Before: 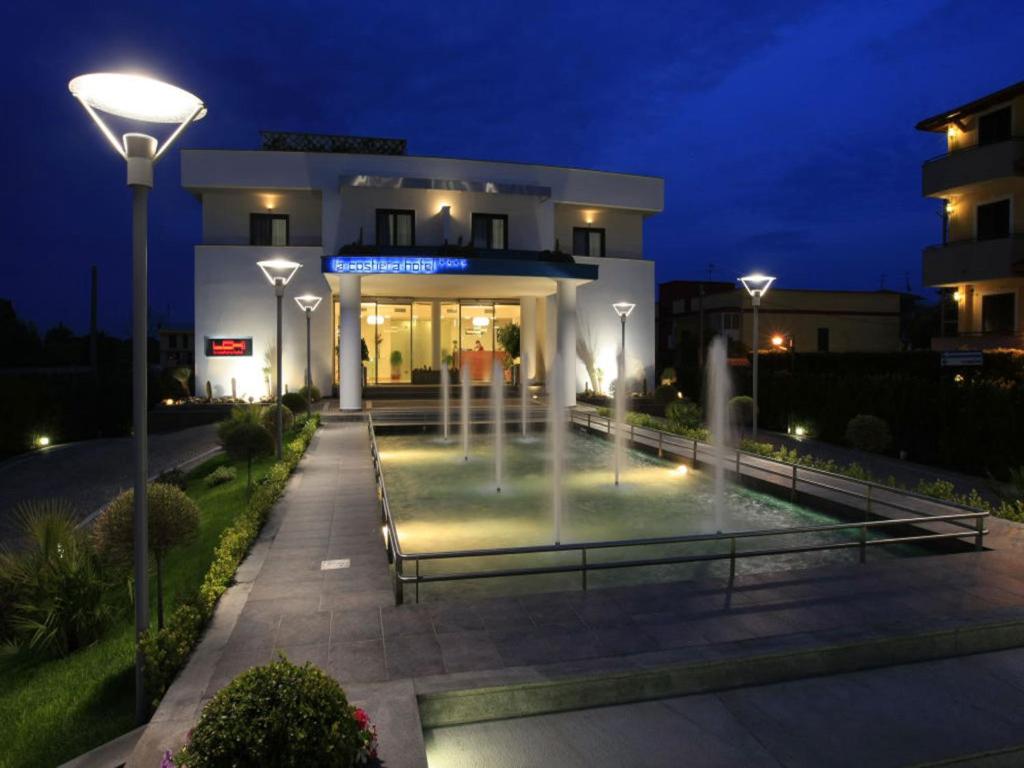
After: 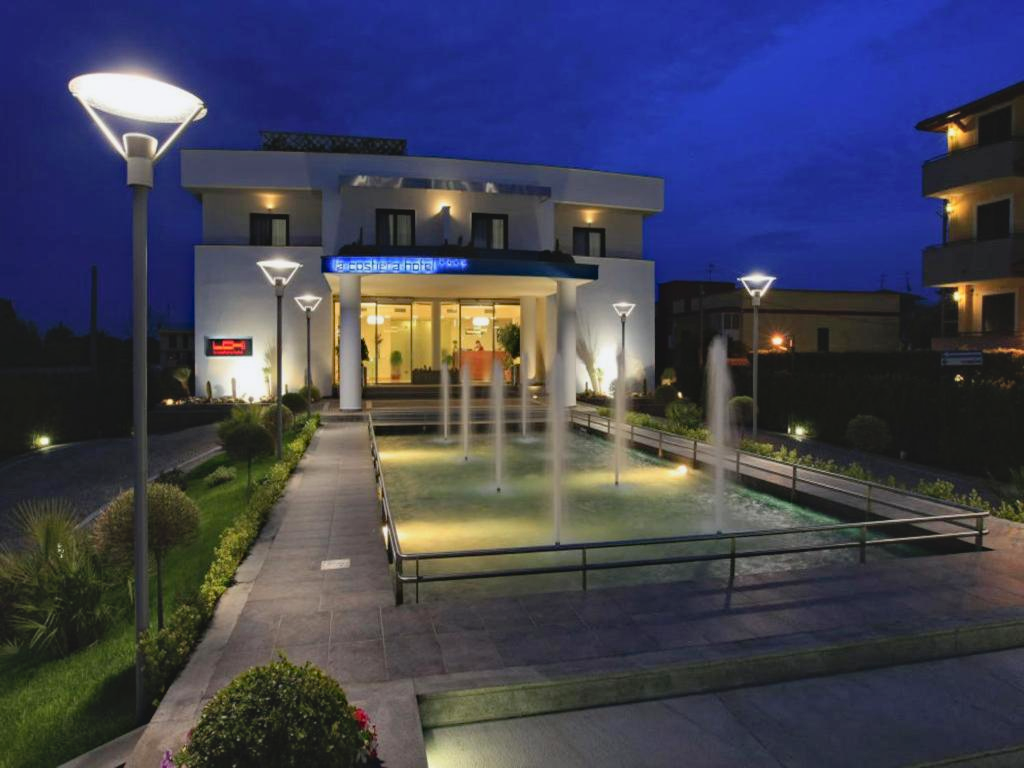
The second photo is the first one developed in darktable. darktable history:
contrast brightness saturation: contrast -0.11
haze removal: compatibility mode true, adaptive false
shadows and highlights: shadows 37.27, highlights -28.18, soften with gaussian
